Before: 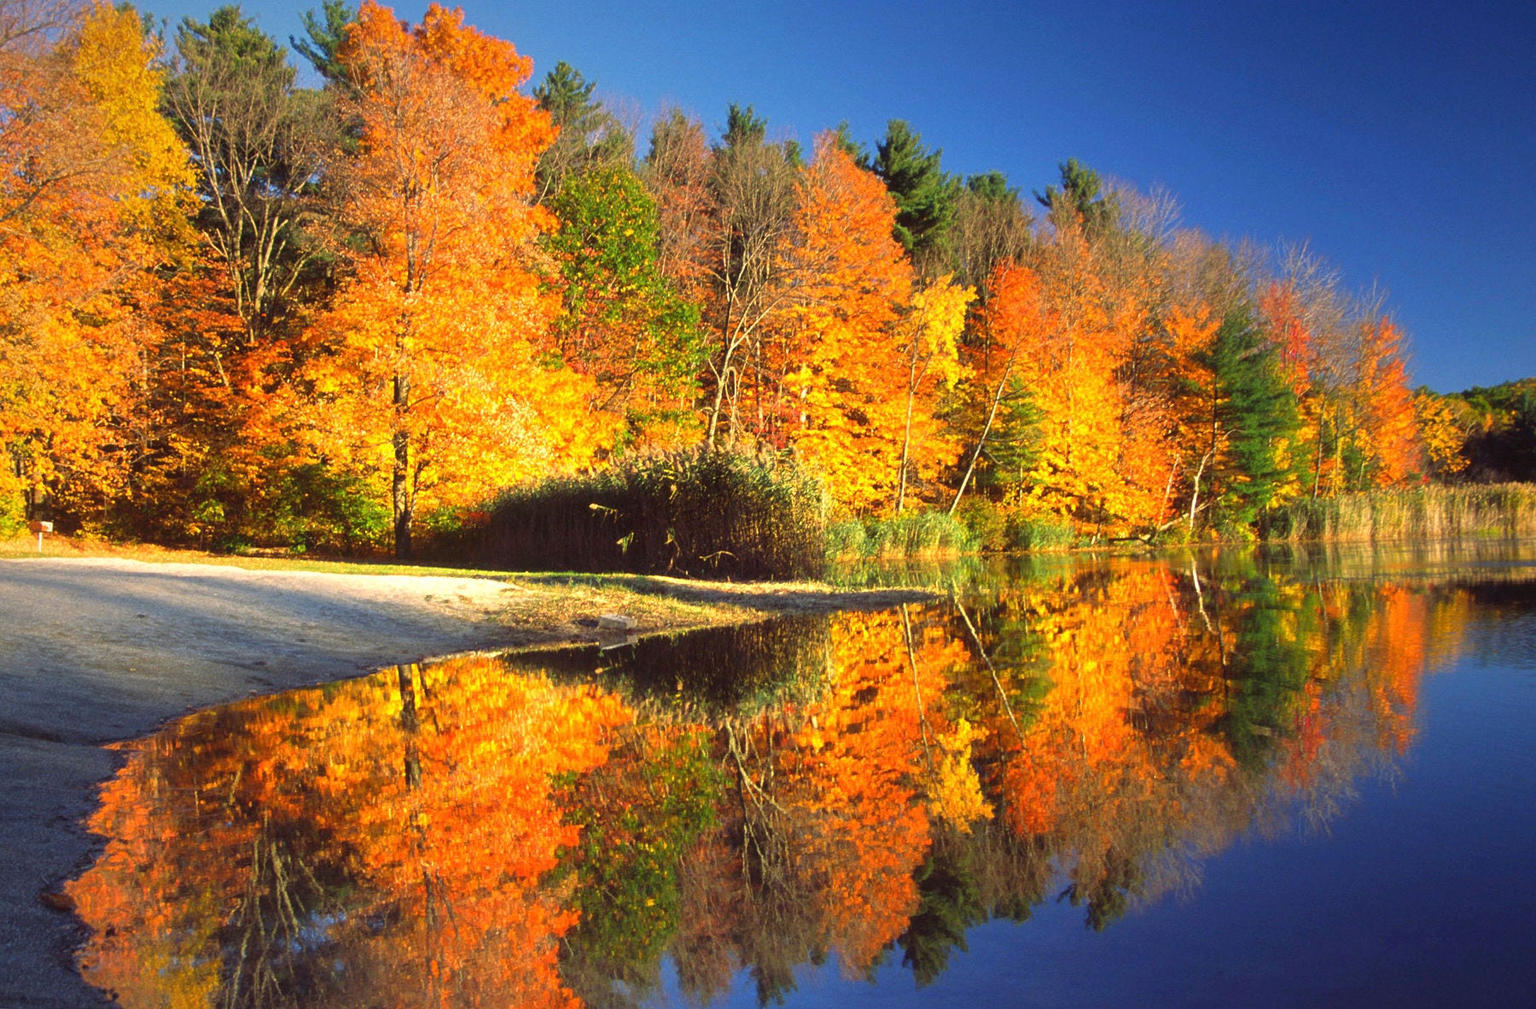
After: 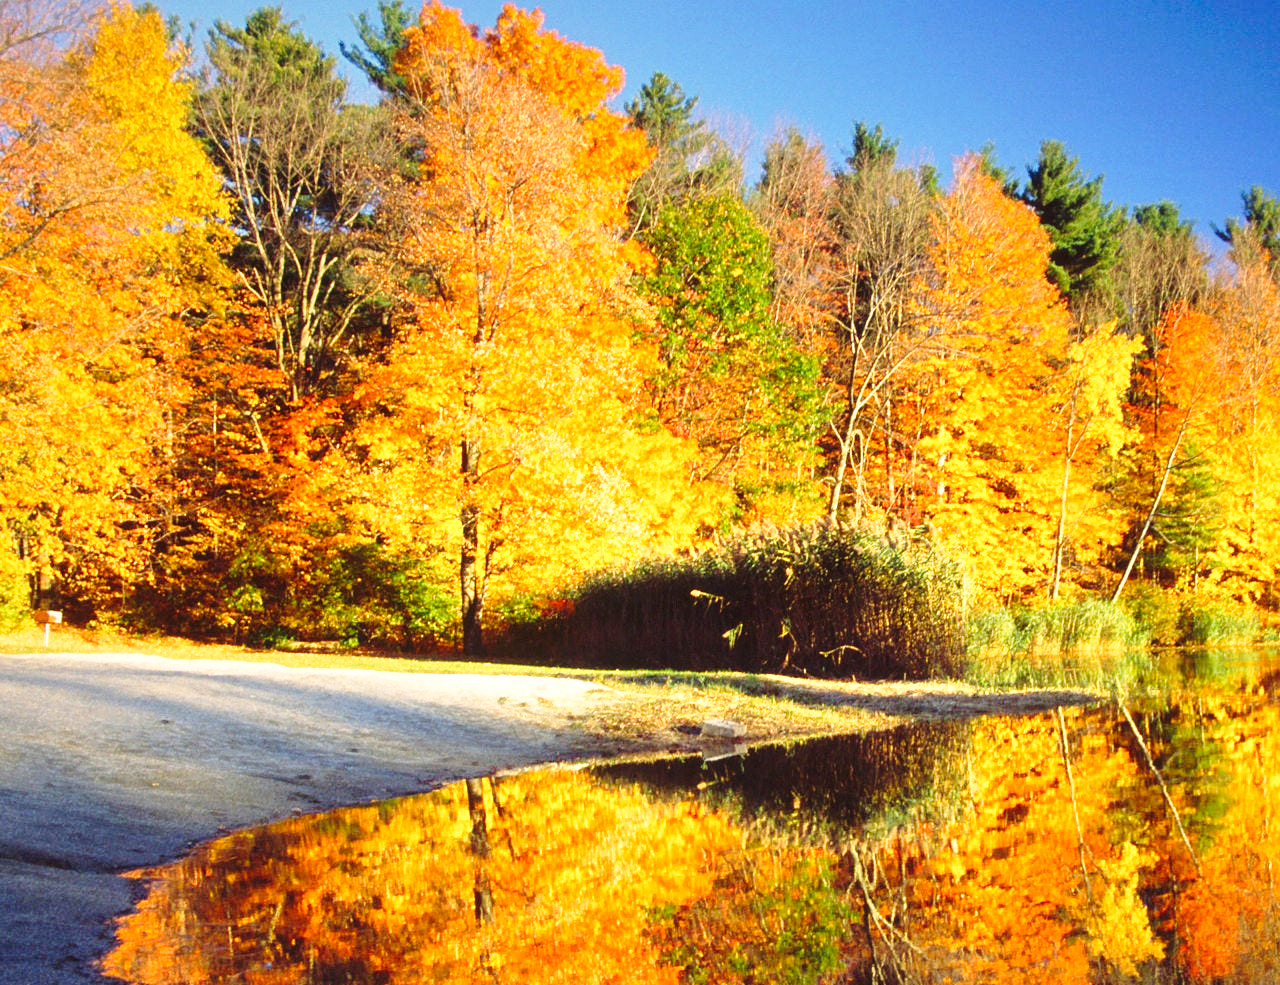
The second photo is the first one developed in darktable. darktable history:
crop: right 28.885%, bottom 16.626%
base curve: curves: ch0 [(0, 0) (0.028, 0.03) (0.121, 0.232) (0.46, 0.748) (0.859, 0.968) (1, 1)], preserve colors none
